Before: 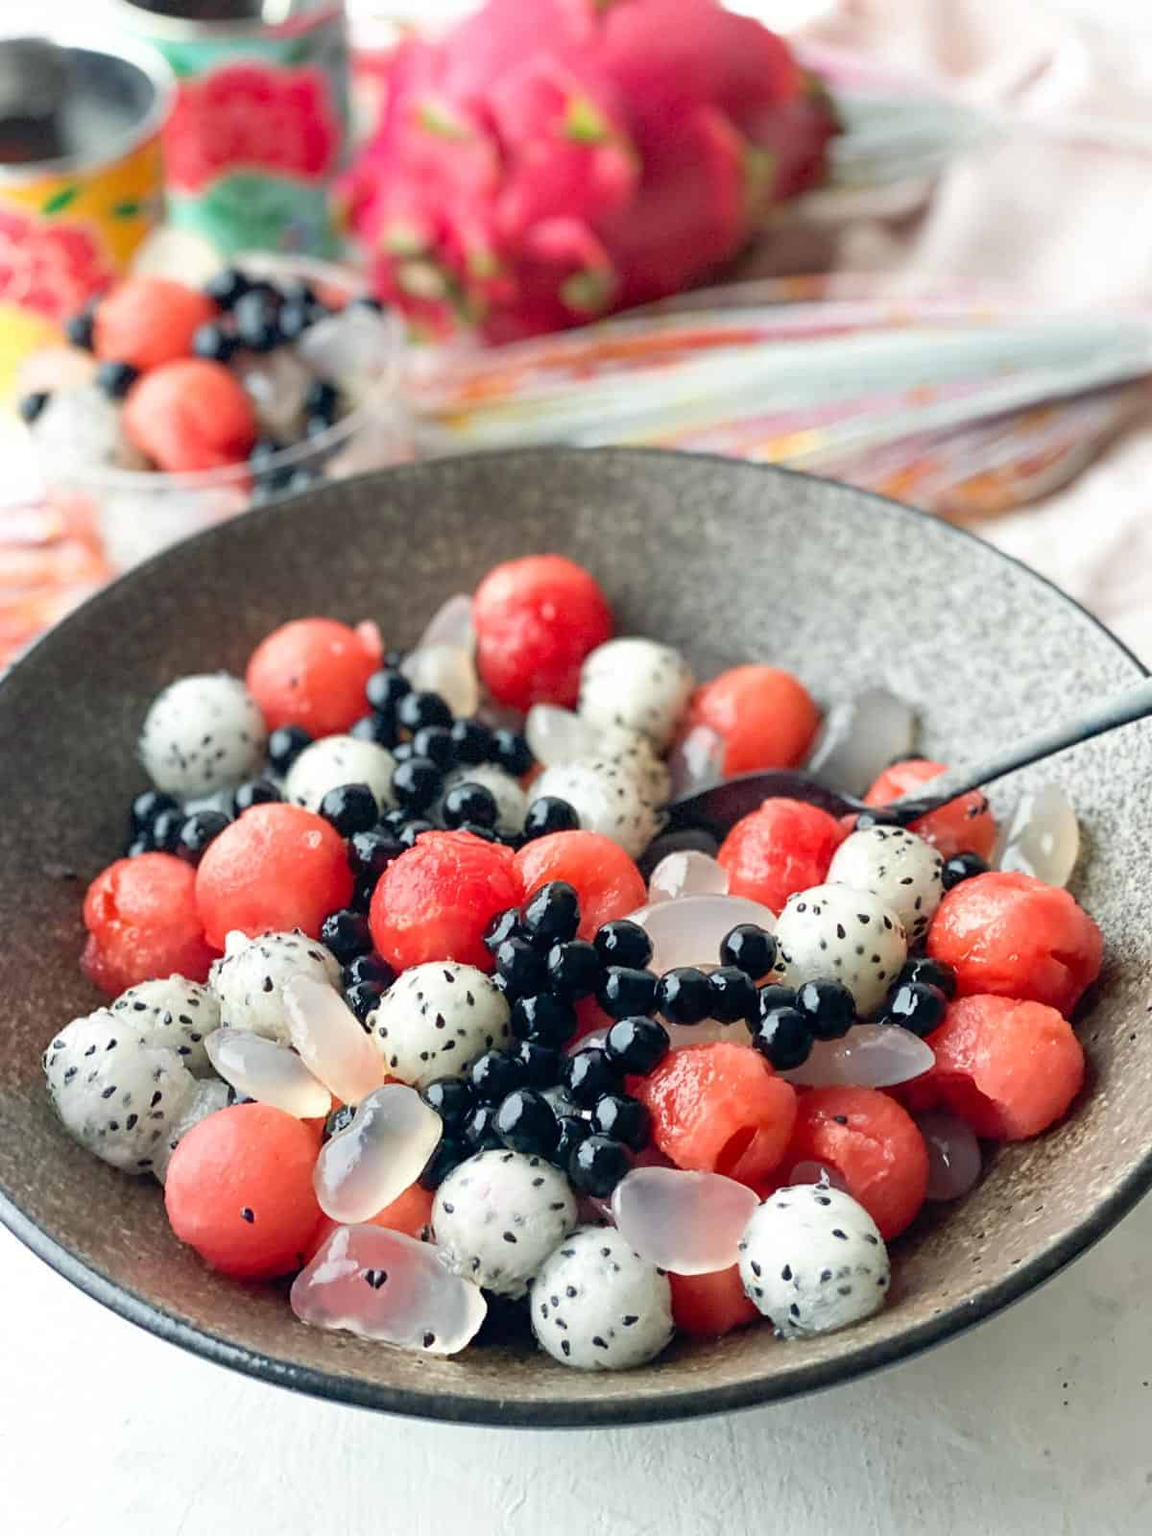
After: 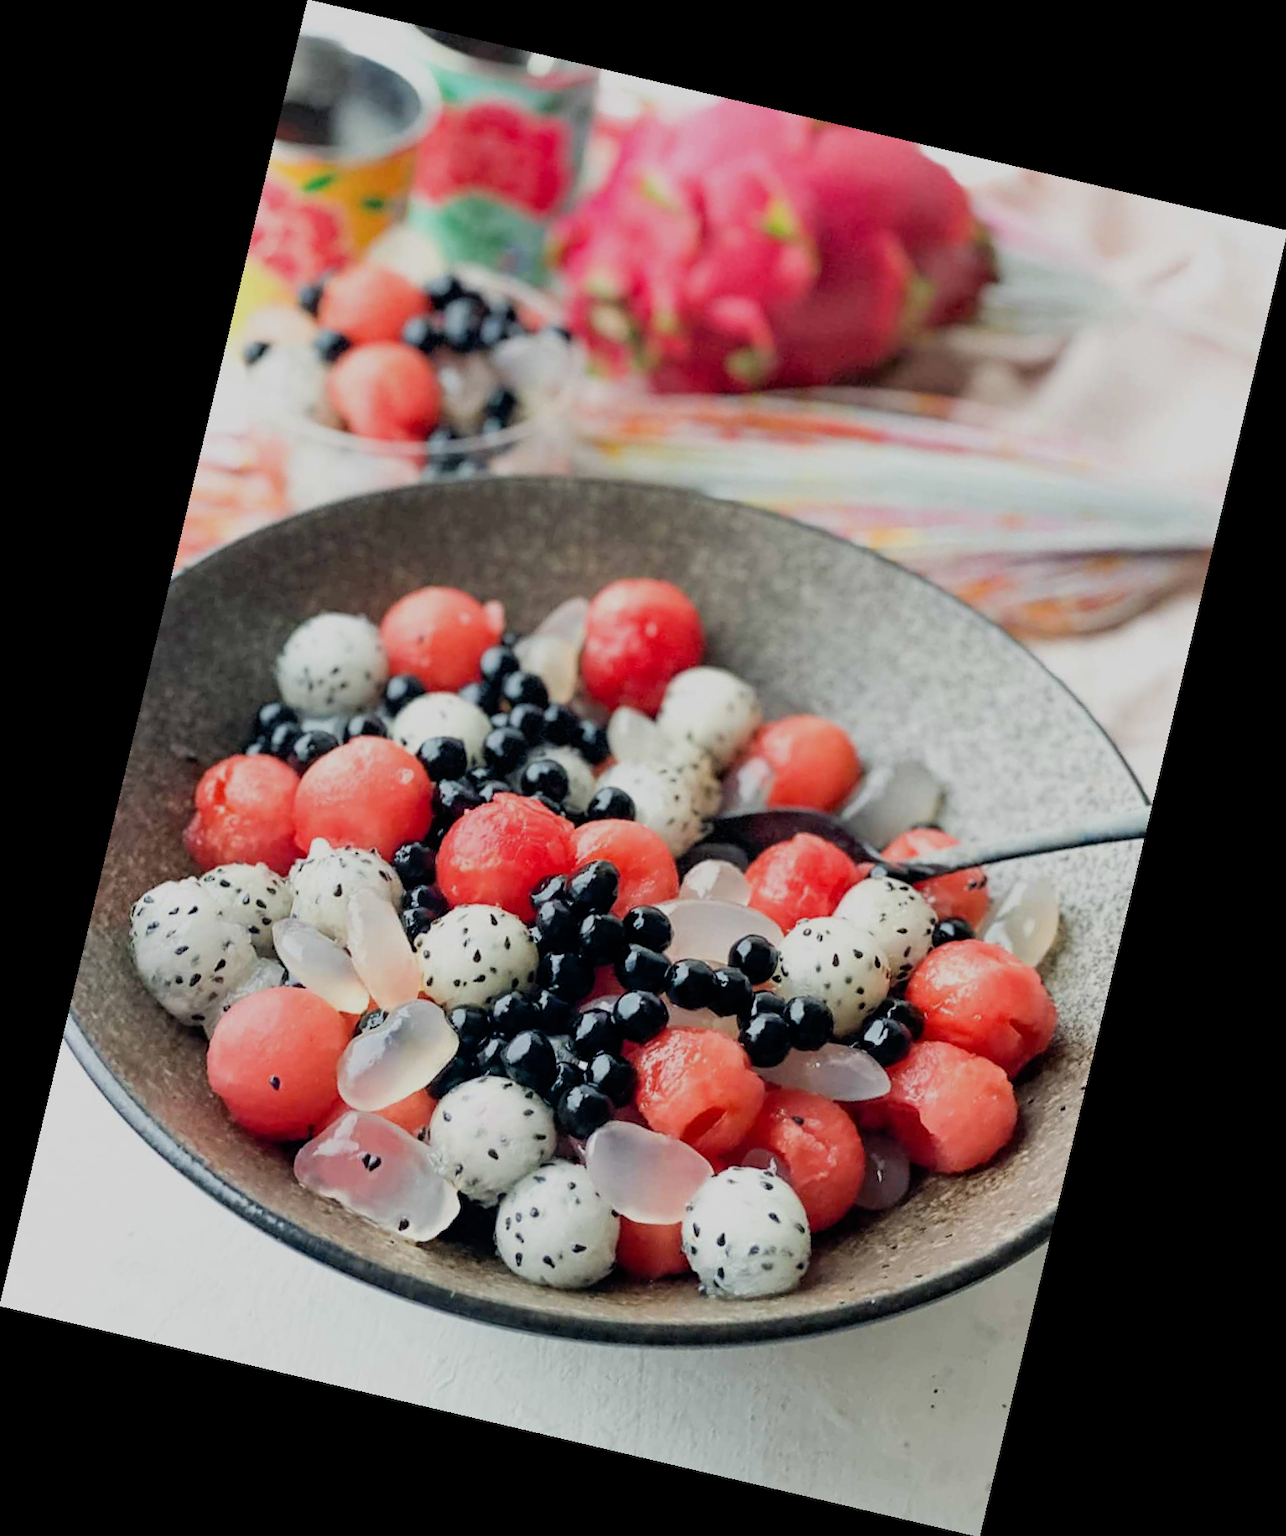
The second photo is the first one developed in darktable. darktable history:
rotate and perspective: rotation 13.27°, automatic cropping off
filmic rgb: black relative exposure -7.65 EV, white relative exposure 4.56 EV, hardness 3.61
